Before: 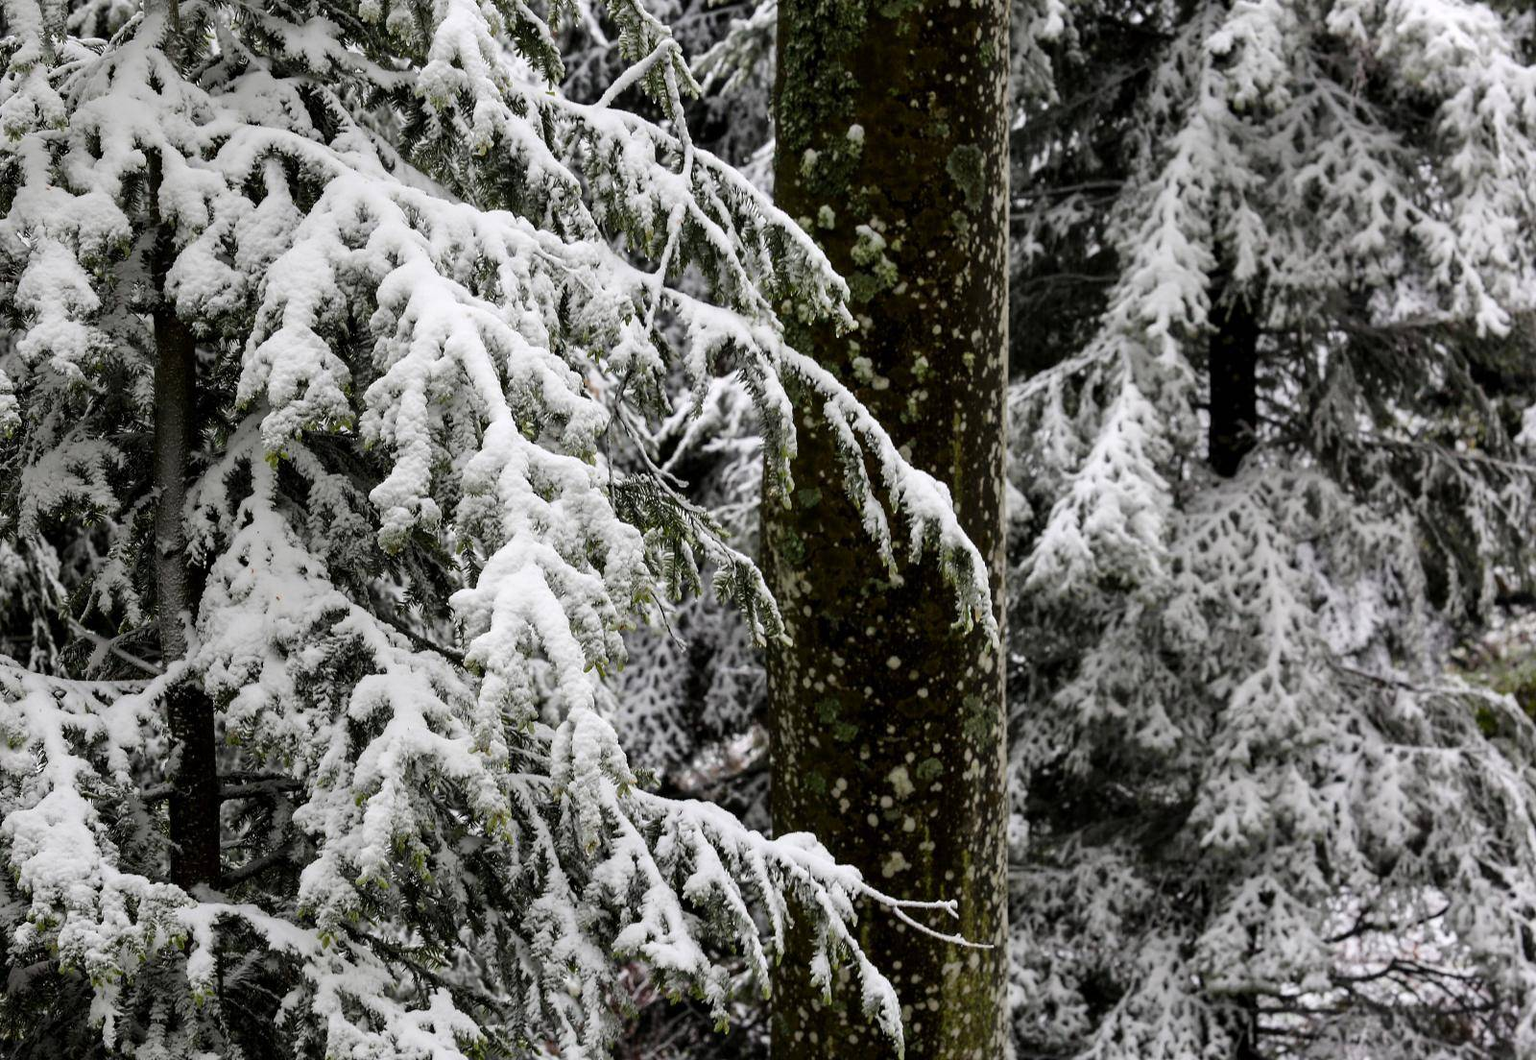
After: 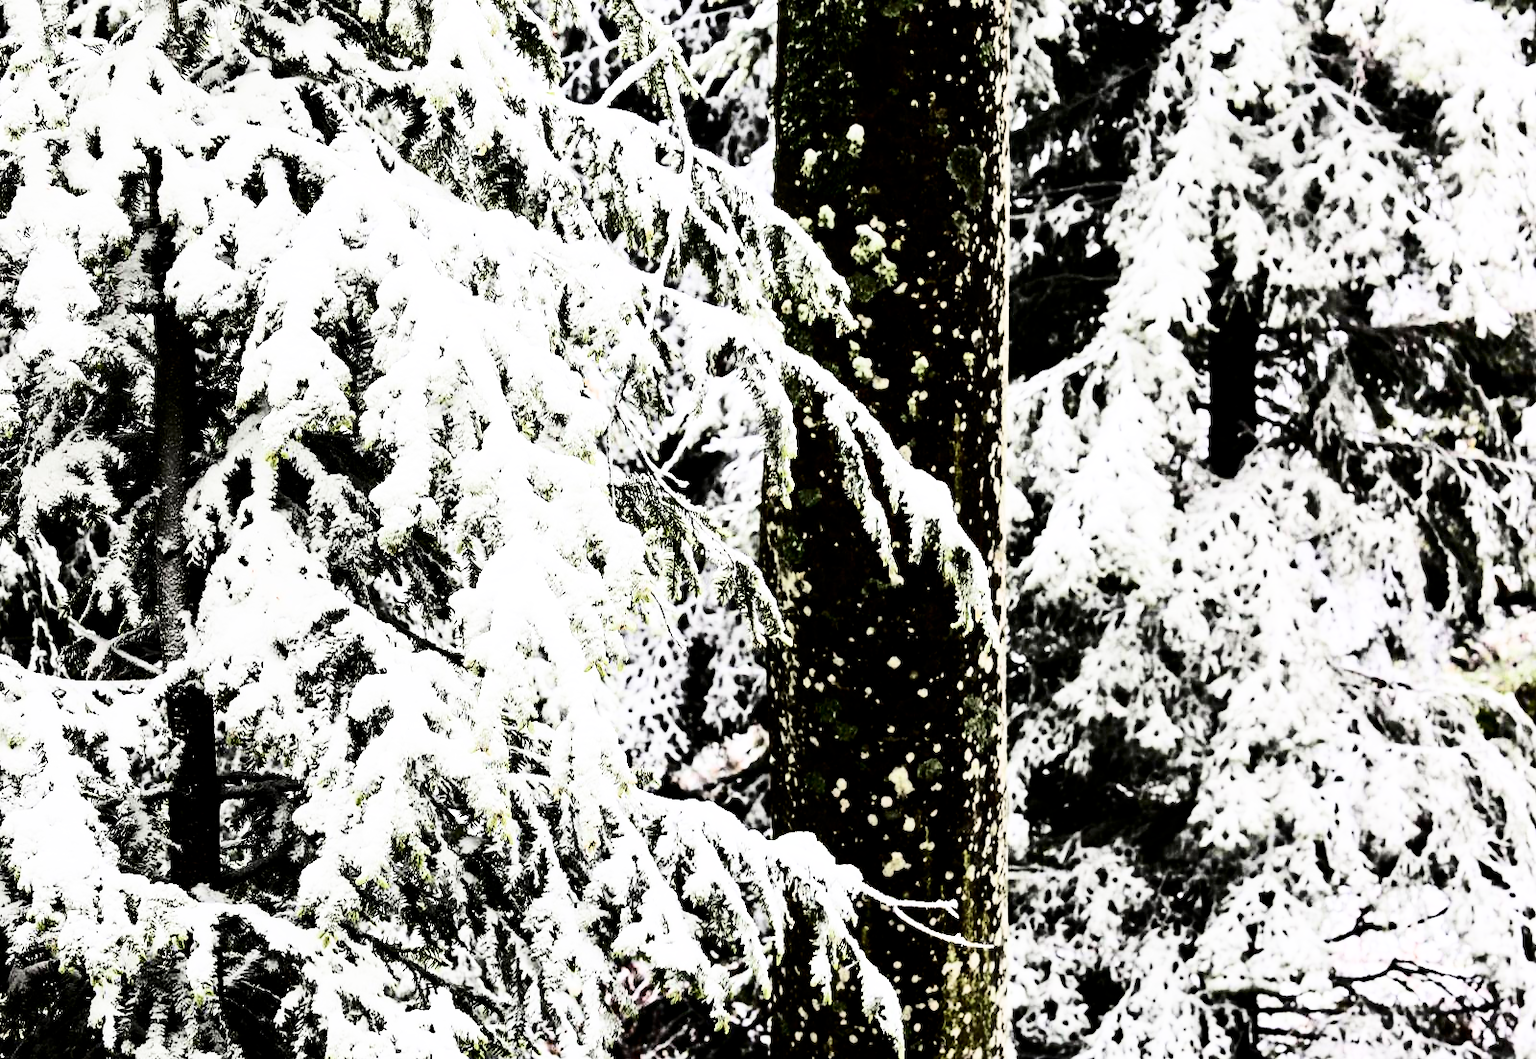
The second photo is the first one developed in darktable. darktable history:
contrast brightness saturation: contrast 0.505, saturation -0.093
filmic rgb: black relative exposure -5.12 EV, white relative exposure 3.97 EV, threshold 2.98 EV, hardness 2.88, contrast 1.39, highlights saturation mix -31.18%, enable highlight reconstruction true
tone equalizer: mask exposure compensation -0.514 EV
exposure: black level correction 0, exposure 1.521 EV, compensate exposure bias true, compensate highlight preservation false
